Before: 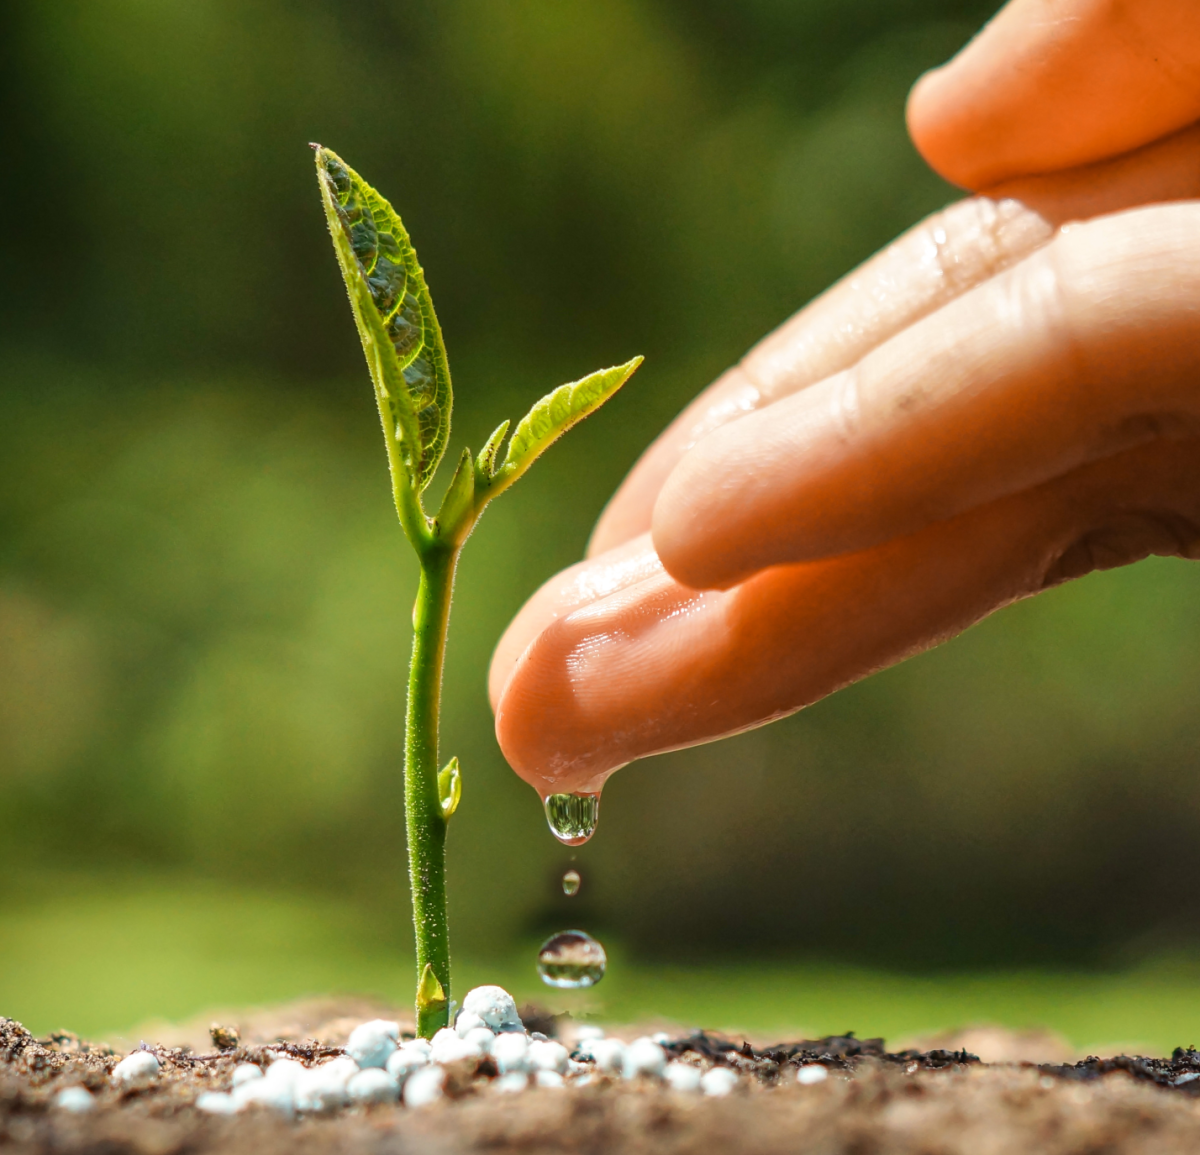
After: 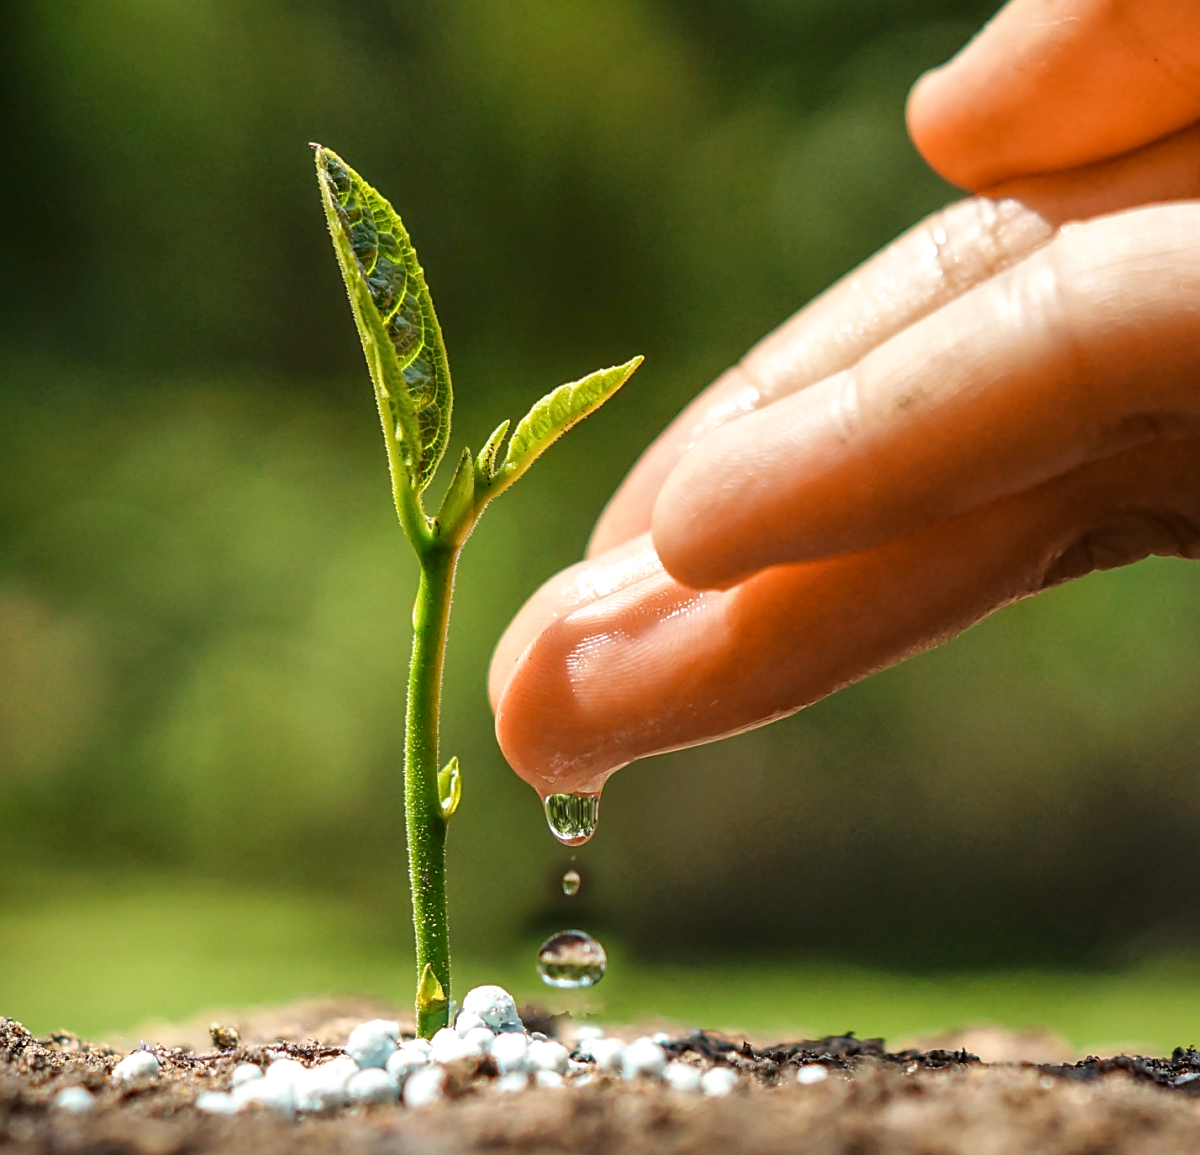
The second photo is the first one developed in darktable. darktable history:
sharpen: on, module defaults
local contrast: highlights 104%, shadows 98%, detail 119%, midtone range 0.2
